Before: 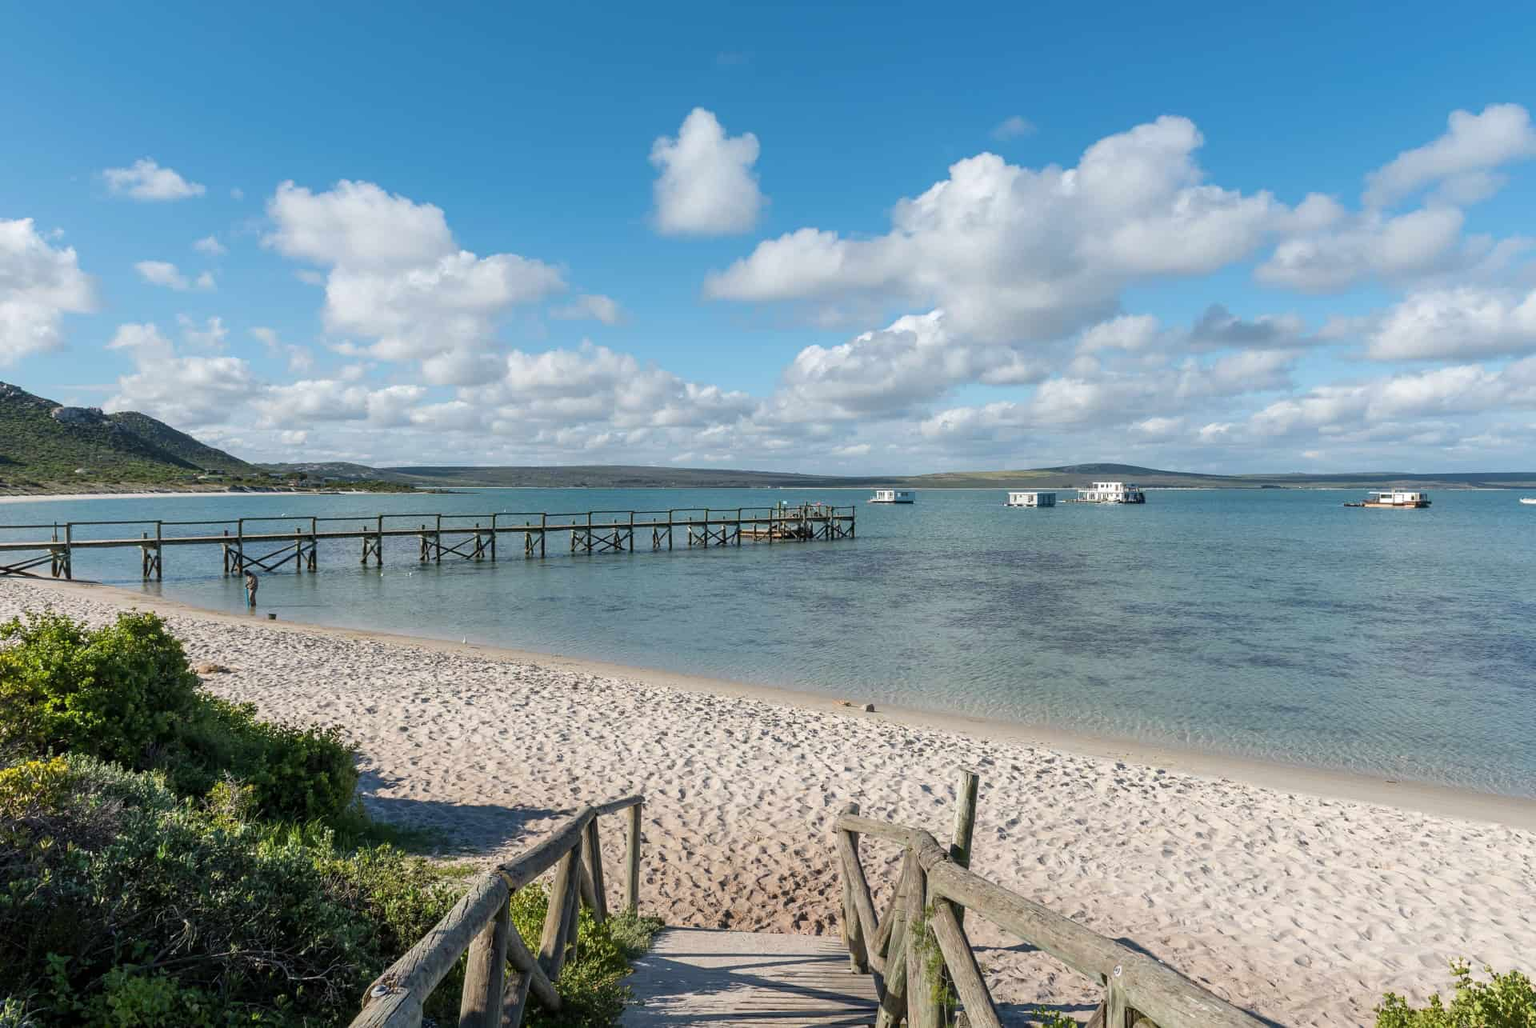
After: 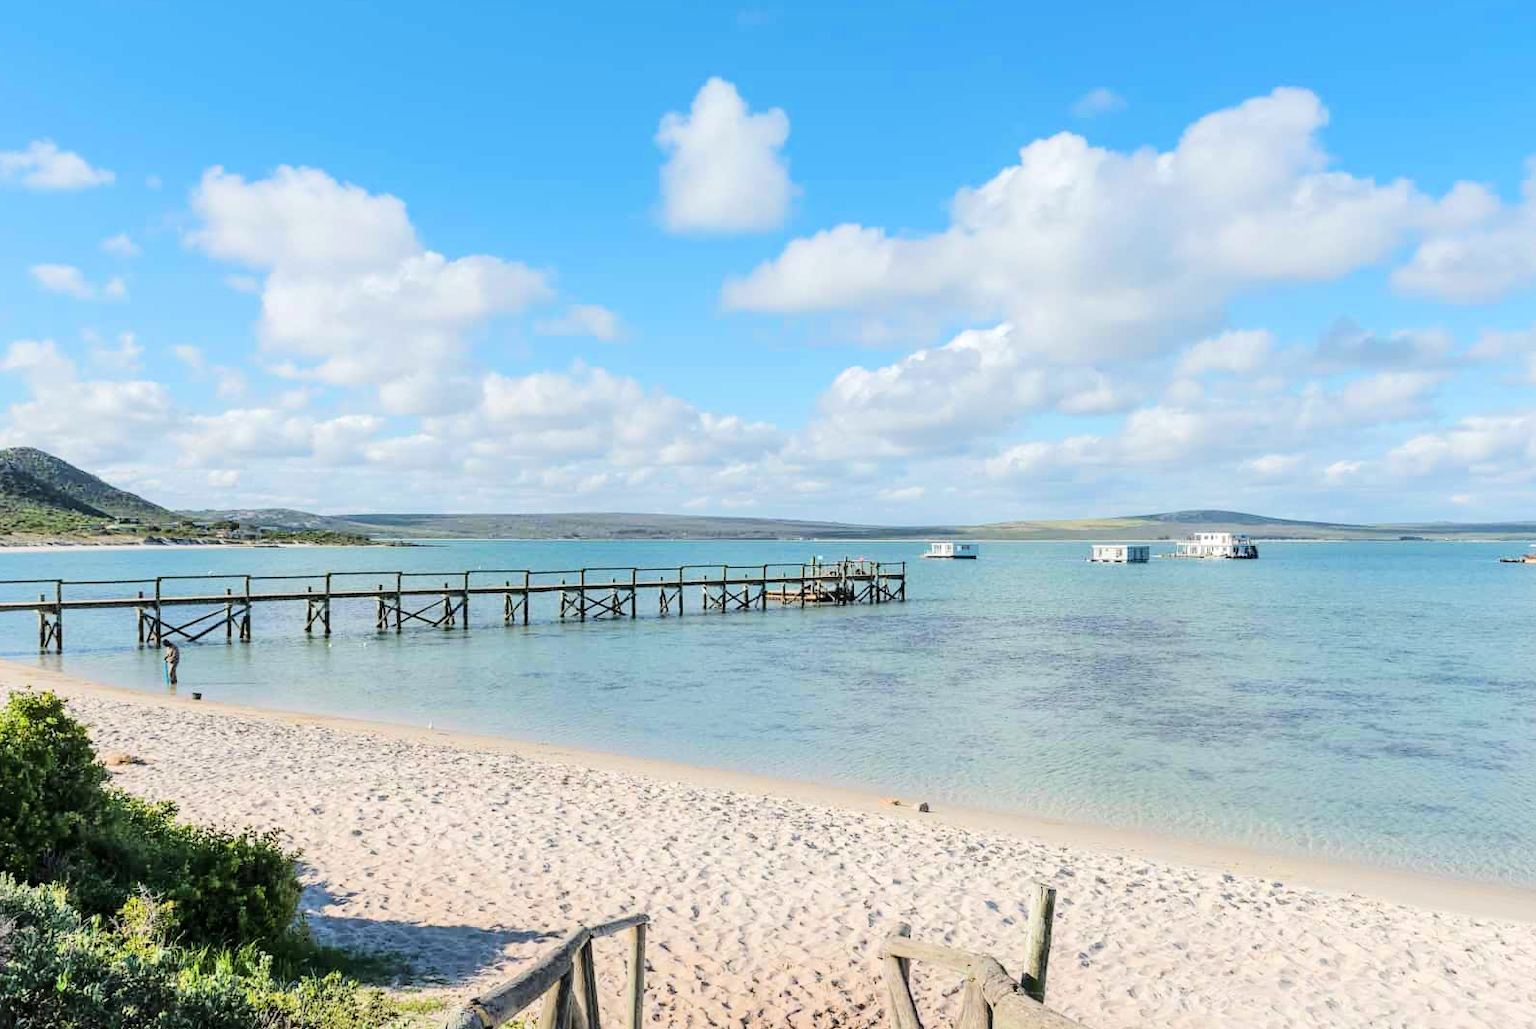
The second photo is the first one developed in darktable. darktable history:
tone equalizer: -7 EV 0.158 EV, -6 EV 0.561 EV, -5 EV 1.16 EV, -4 EV 1.31 EV, -3 EV 1.12 EV, -2 EV 0.6 EV, -1 EV 0.151 EV, edges refinement/feathering 500, mask exposure compensation -1.57 EV, preserve details no
crop and rotate: left 7.217%, top 4.382%, right 10.538%, bottom 13.278%
